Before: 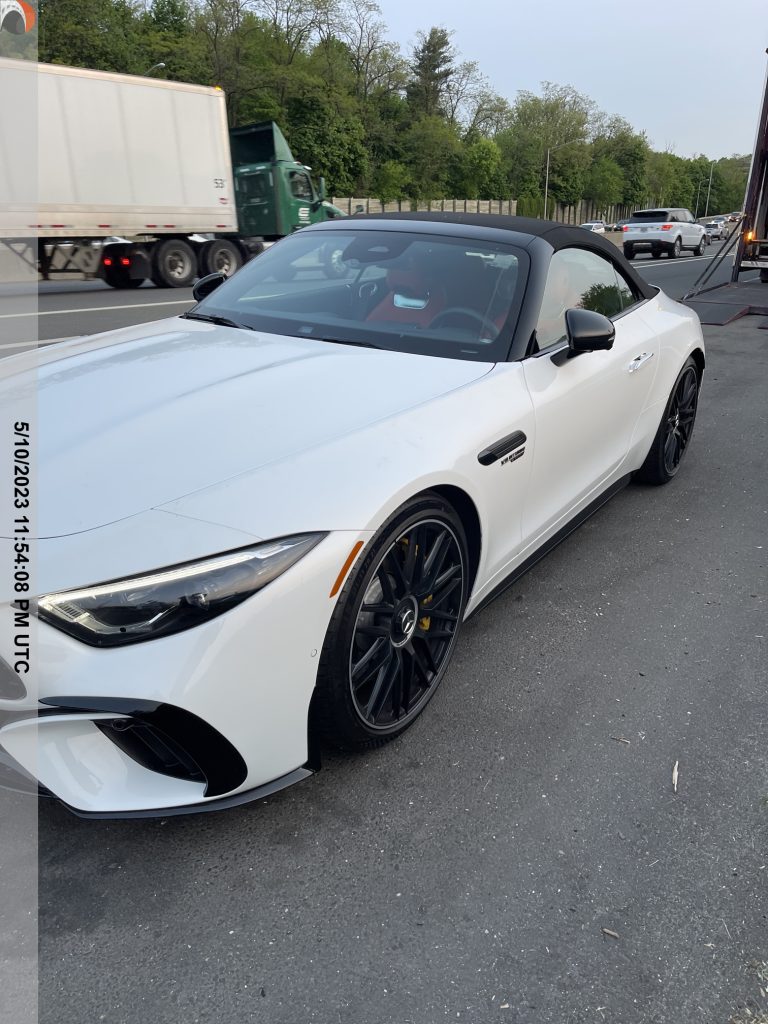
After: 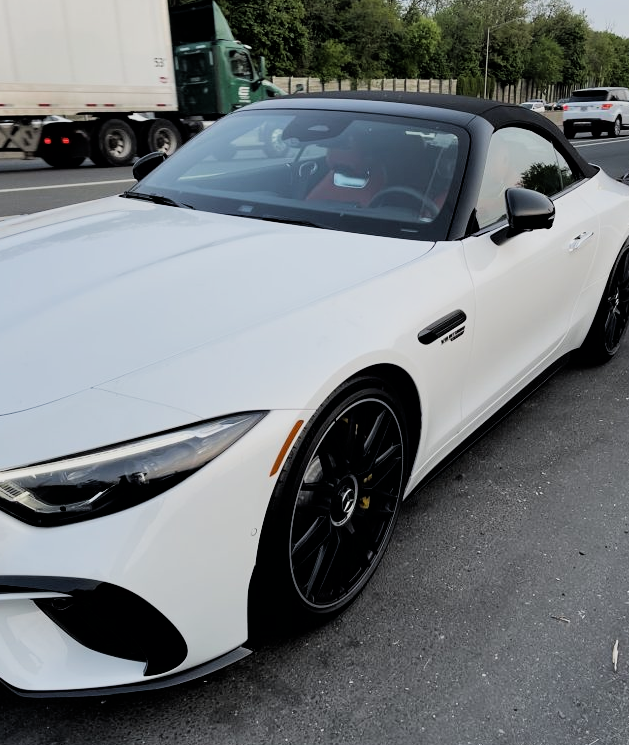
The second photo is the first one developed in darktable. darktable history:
color correction: highlights a* -0.137, highlights b* 0.137
filmic rgb: black relative exposure -5 EV, hardness 2.88, contrast 1.3, highlights saturation mix -30%
crop: left 7.856%, top 11.836%, right 10.12%, bottom 15.387%
